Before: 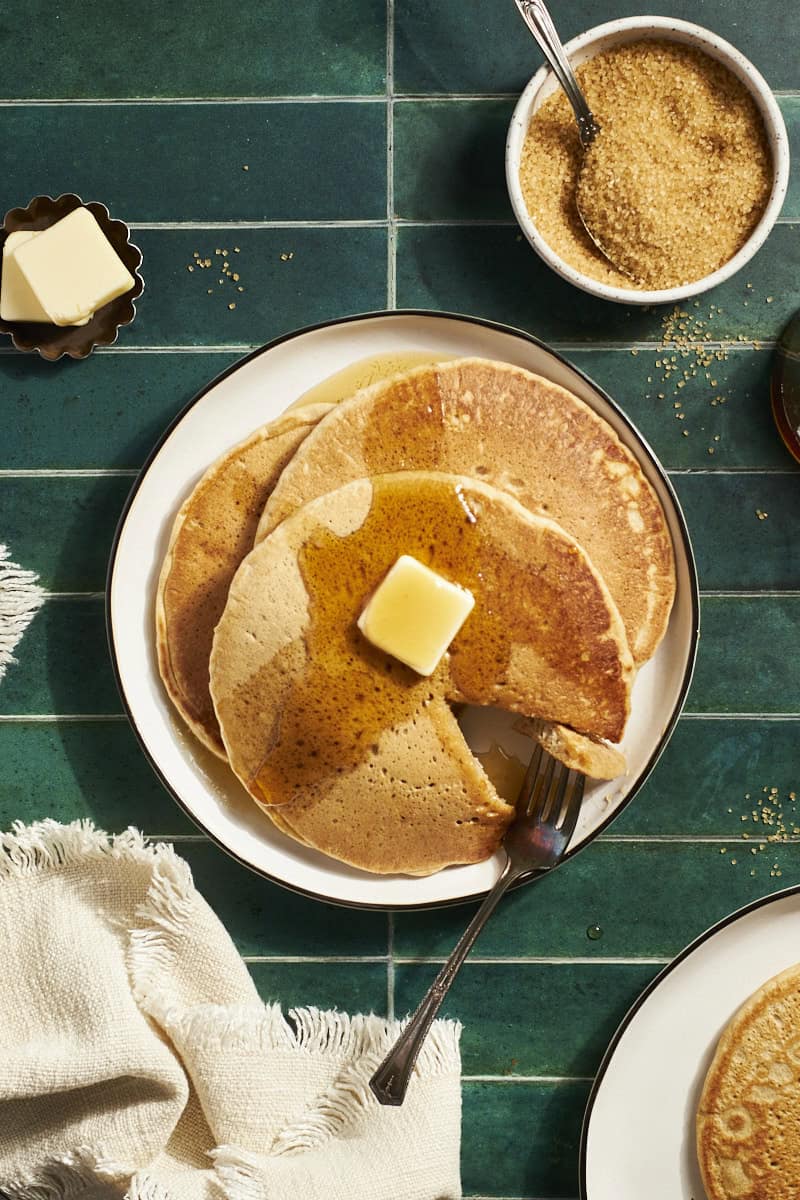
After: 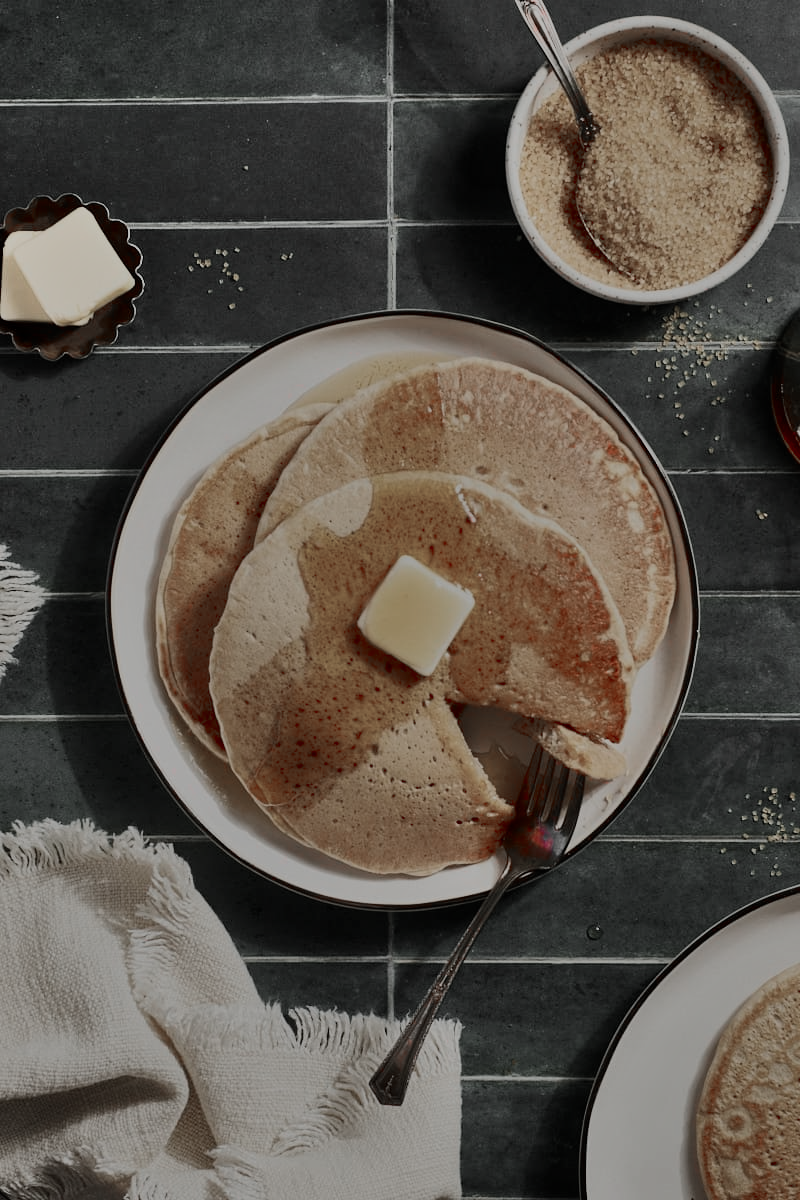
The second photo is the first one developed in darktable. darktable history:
shadows and highlights: soften with gaussian
color zones: curves: ch1 [(0, 0.831) (0.08, 0.771) (0.157, 0.268) (0.241, 0.207) (0.562, -0.005) (0.714, -0.013) (0.876, 0.01) (1, 0.831)]
exposure: exposure -1.468 EV, compensate highlight preservation false
